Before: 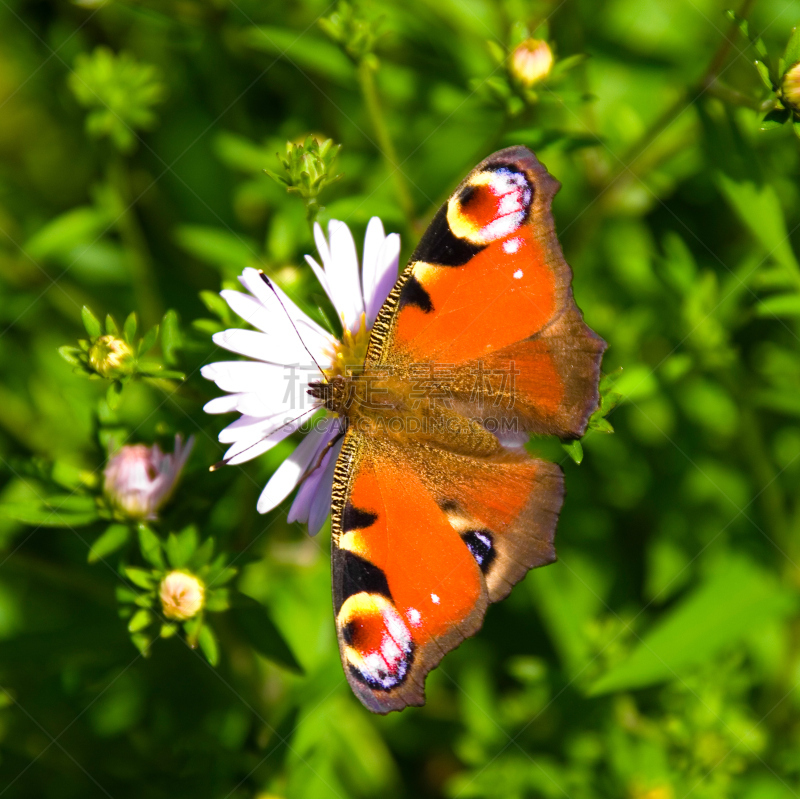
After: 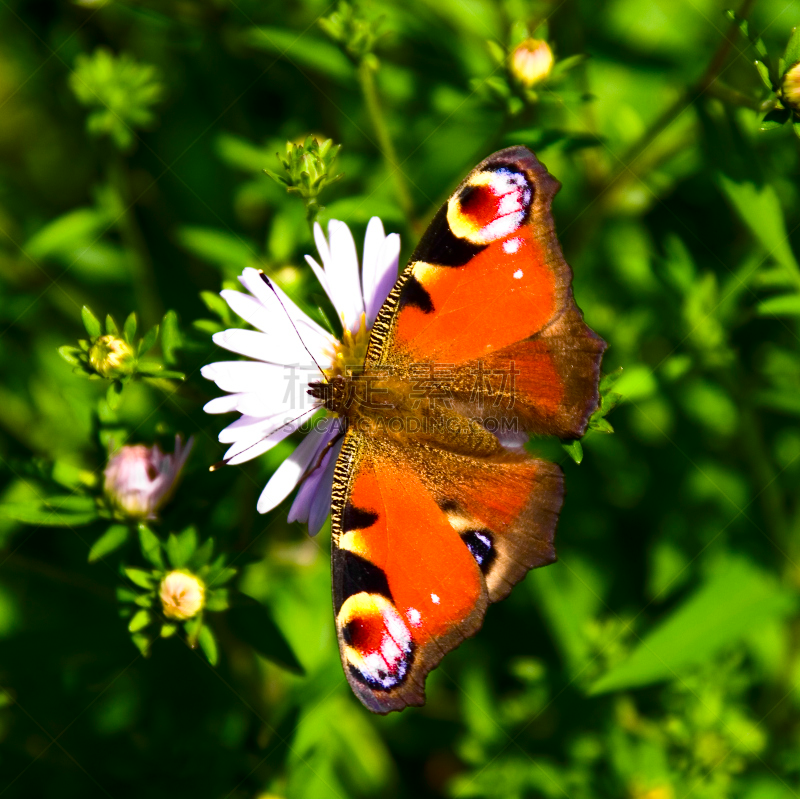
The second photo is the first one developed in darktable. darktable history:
contrast brightness saturation: contrast 0.2, brightness -0.104, saturation 0.099
